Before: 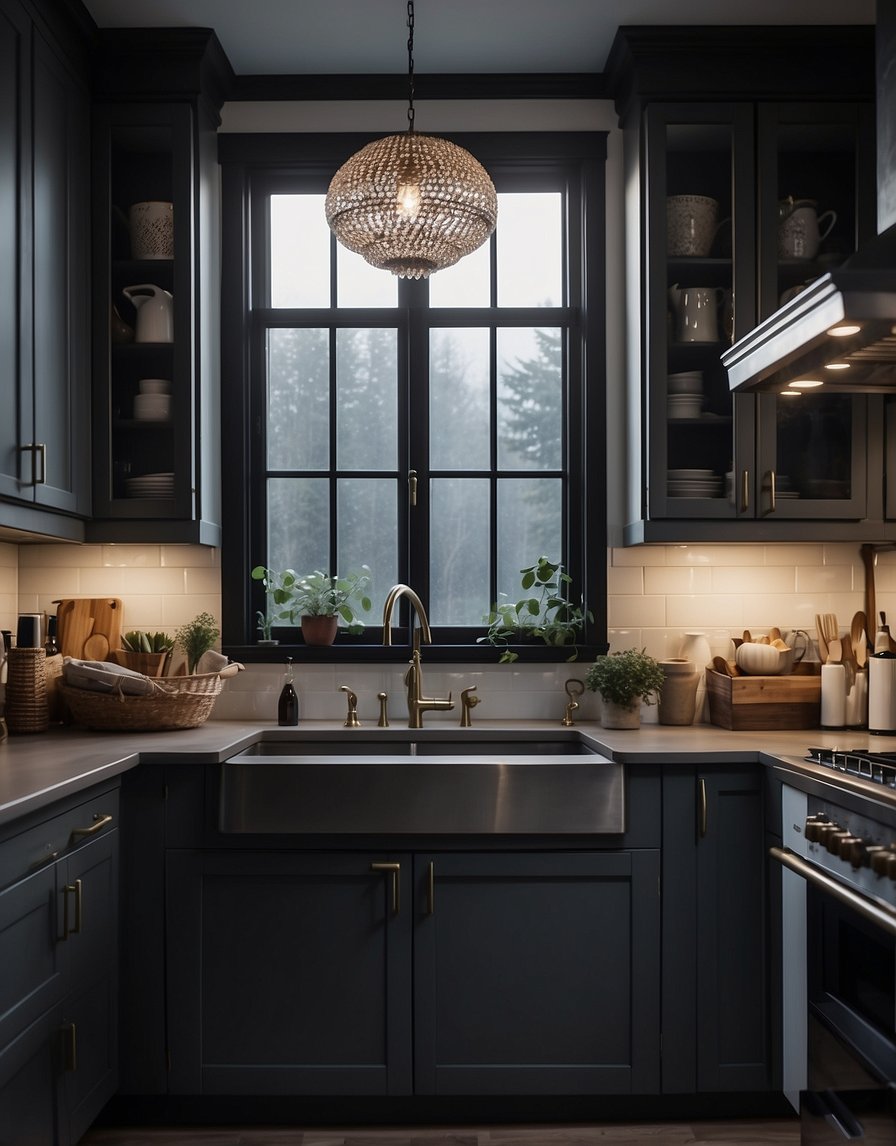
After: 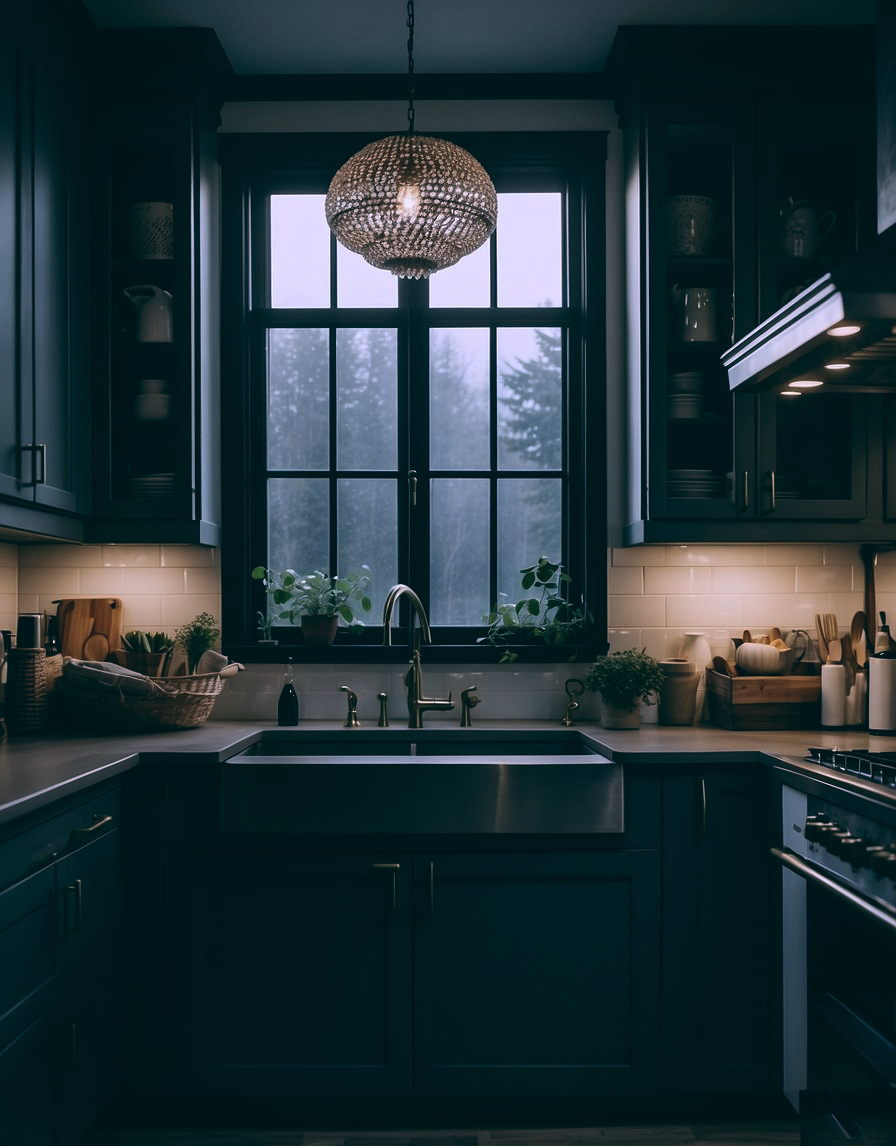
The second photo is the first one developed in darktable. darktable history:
white balance: red 0.954, blue 1.079
color balance: lift [1.016, 0.983, 1, 1.017], gamma [0.78, 1.018, 1.043, 0.957], gain [0.786, 1.063, 0.937, 1.017], input saturation 118.26%, contrast 13.43%, contrast fulcrum 21.62%, output saturation 82.76%
